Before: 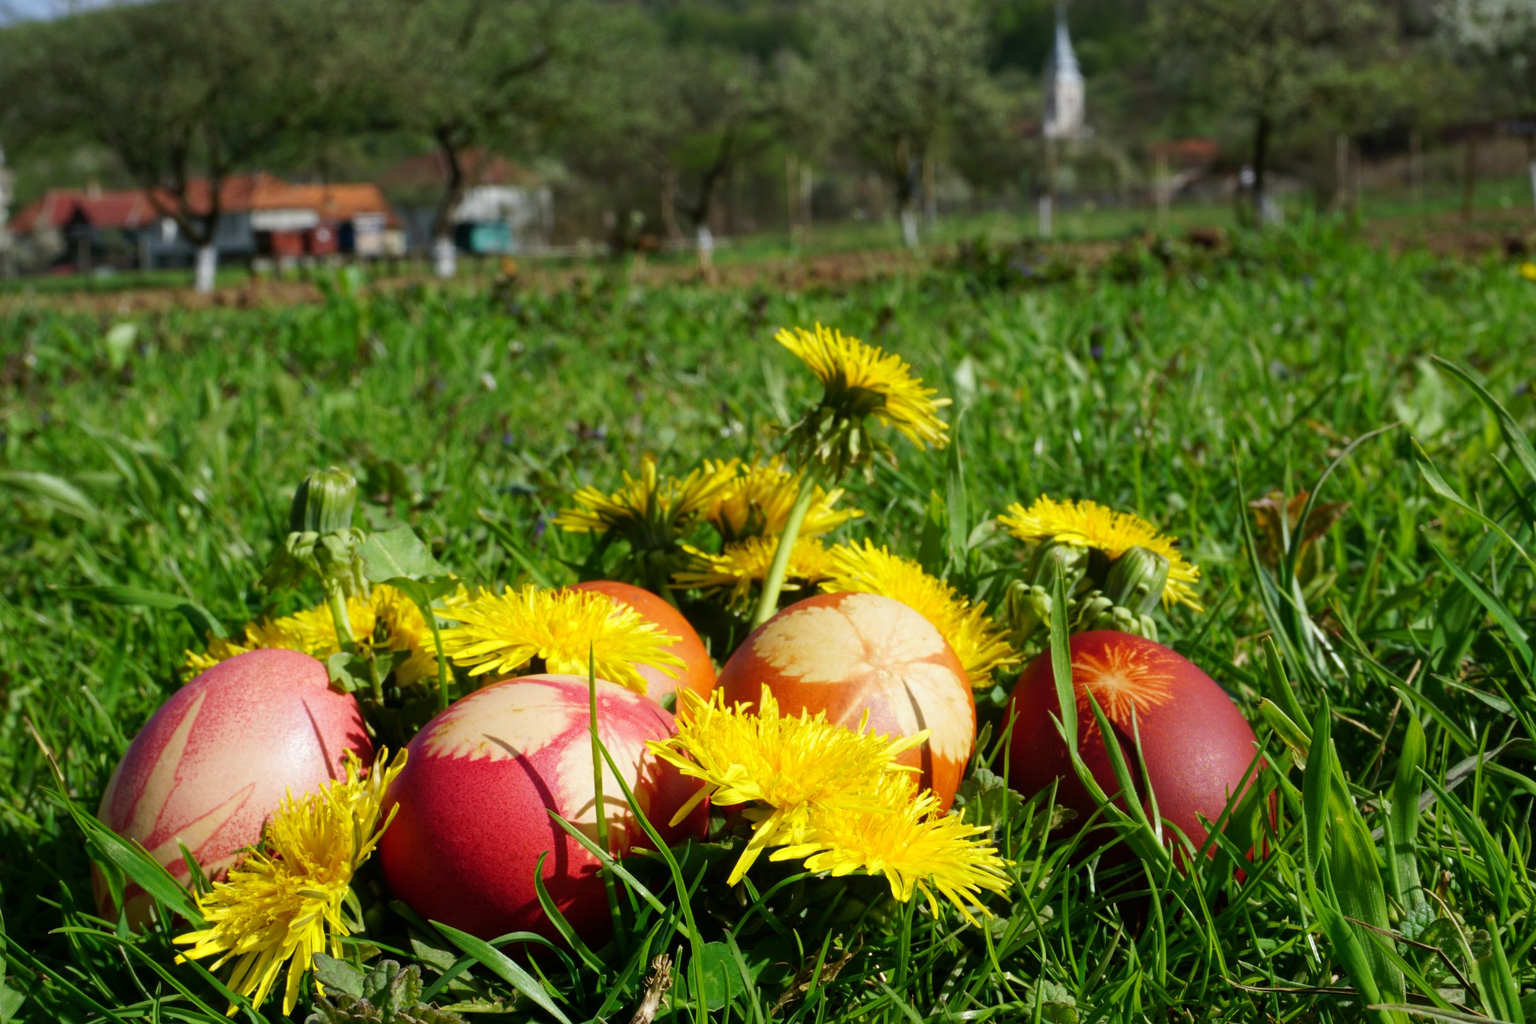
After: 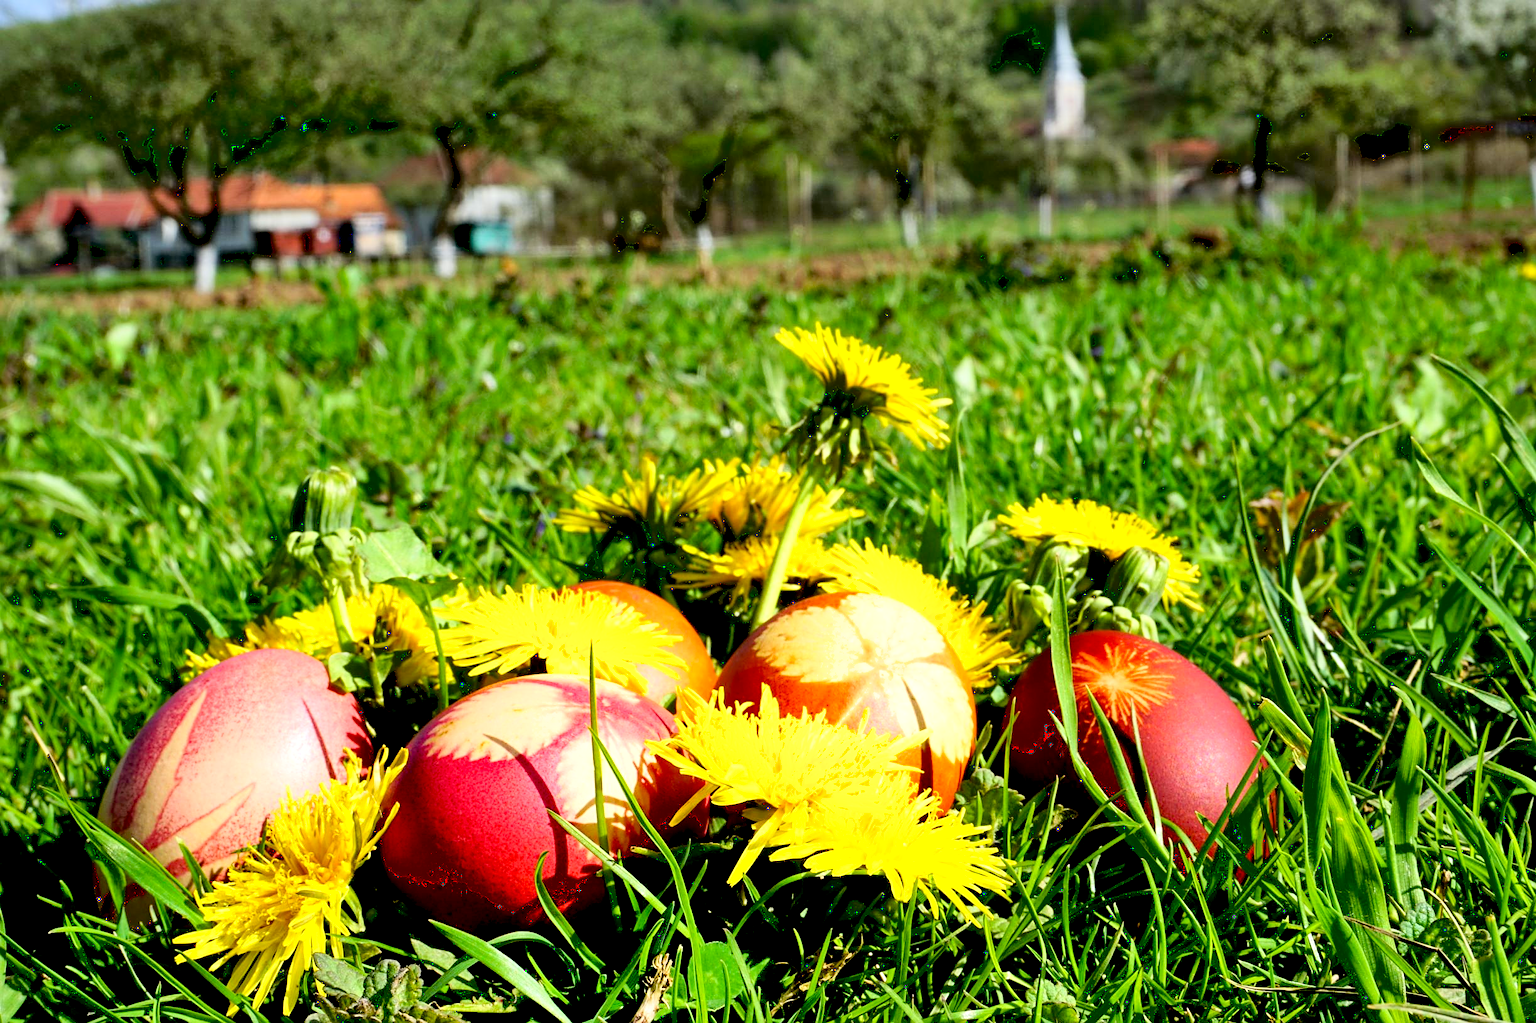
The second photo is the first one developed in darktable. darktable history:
tone curve: curves: ch0 [(0, 0.022) (0.114, 0.088) (0.282, 0.316) (0.446, 0.511) (0.613, 0.693) (0.786, 0.843) (0.999, 0.949)]; ch1 [(0, 0) (0.395, 0.343) (0.463, 0.427) (0.486, 0.474) (0.503, 0.5) (0.535, 0.522) (0.555, 0.546) (0.594, 0.614) (0.755, 0.793) (1, 1)]; ch2 [(0, 0) (0.369, 0.388) (0.449, 0.431) (0.501, 0.5) (0.528, 0.517) (0.561, 0.59) (0.612, 0.646) (0.697, 0.721) (1, 1)]
sharpen: on, module defaults
shadows and highlights: shadows 61.27, soften with gaussian
exposure: black level correction 0.012, exposure 0.69 EV, compensate highlight preservation false
